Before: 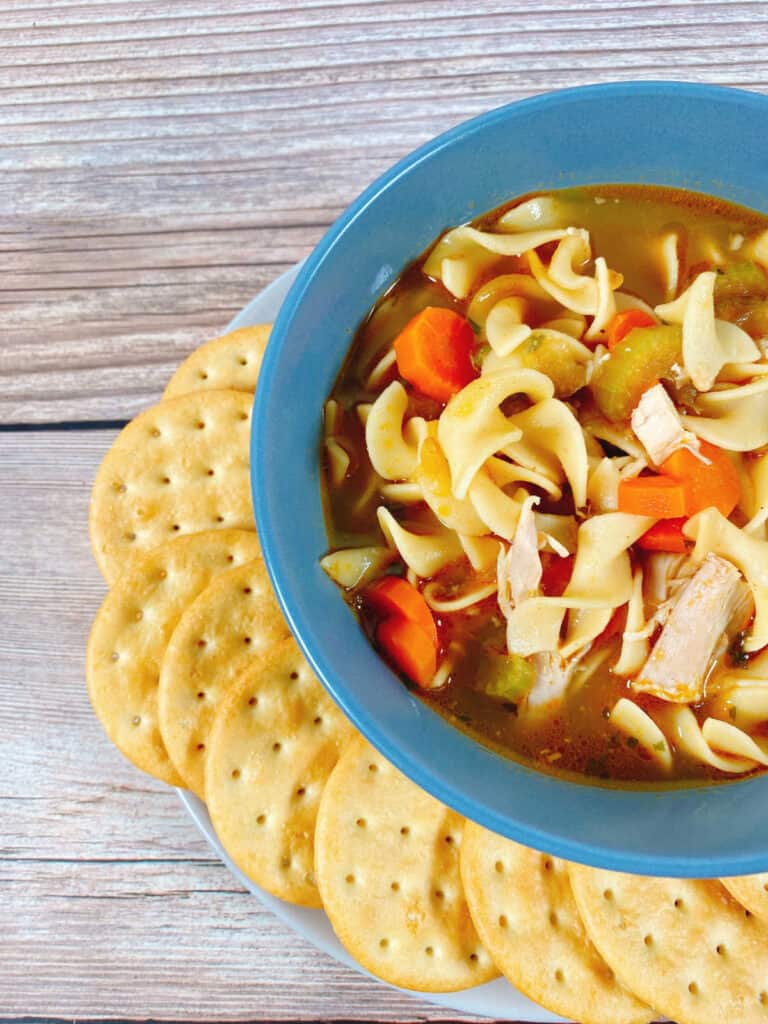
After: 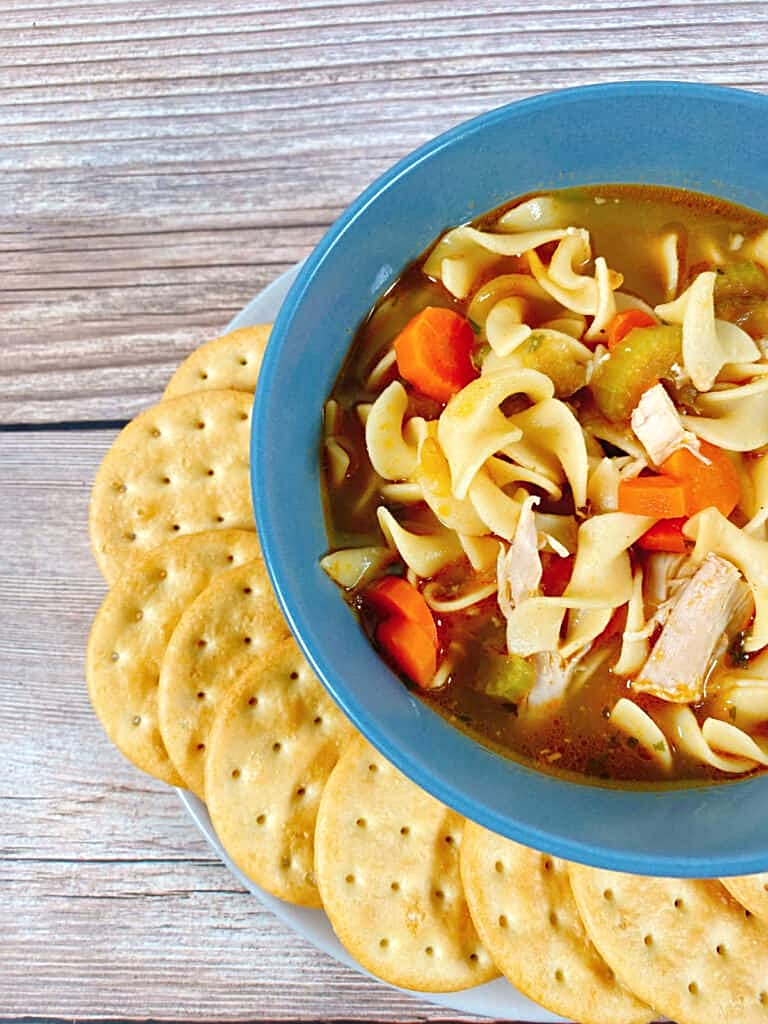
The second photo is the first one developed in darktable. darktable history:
local contrast: mode bilateral grid, contrast 20, coarseness 51, detail 119%, midtone range 0.2
sharpen: on, module defaults
